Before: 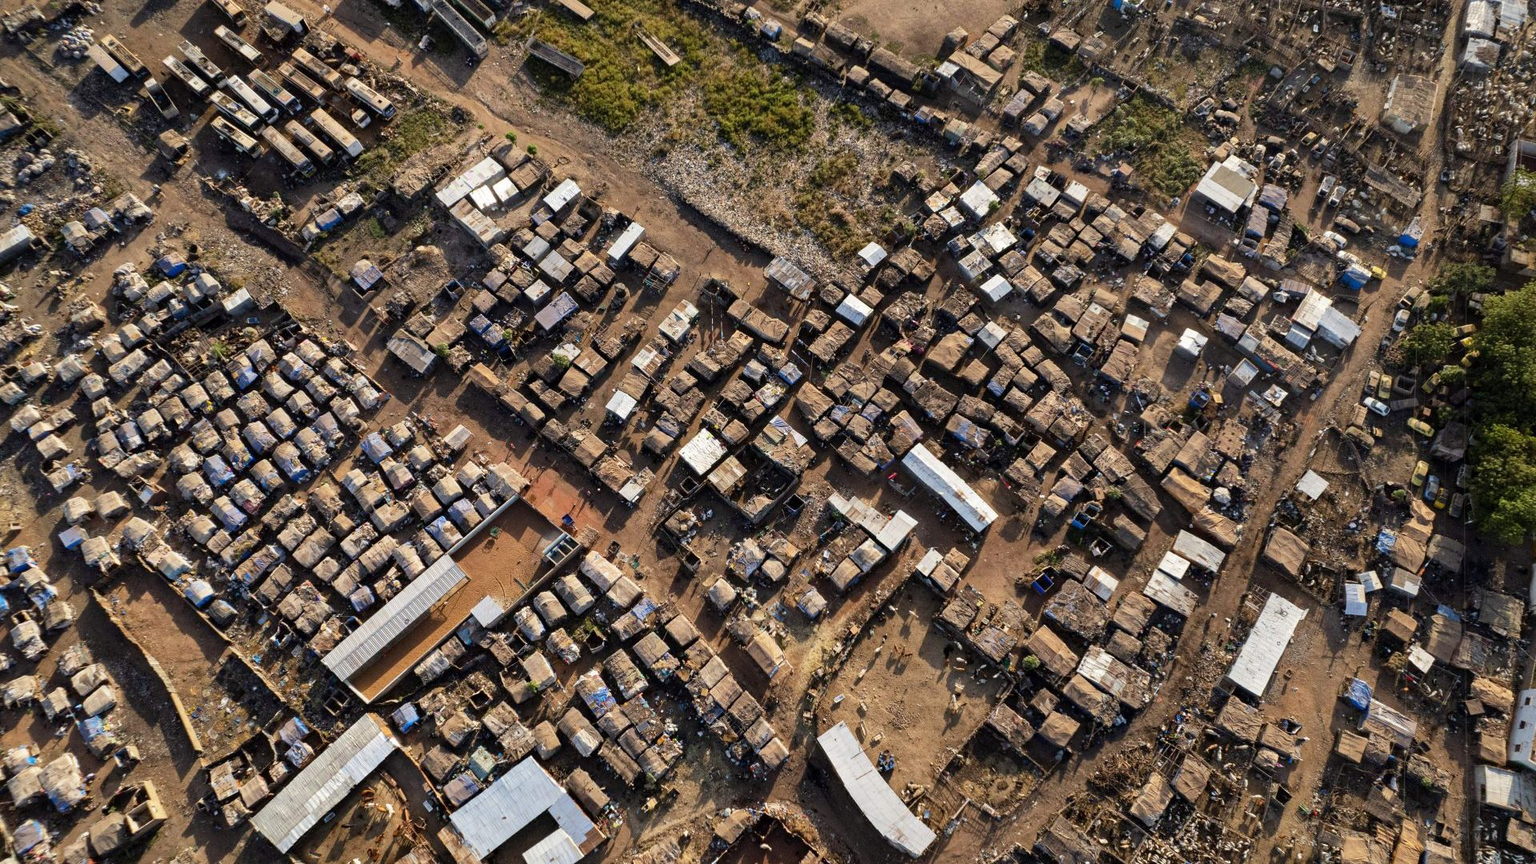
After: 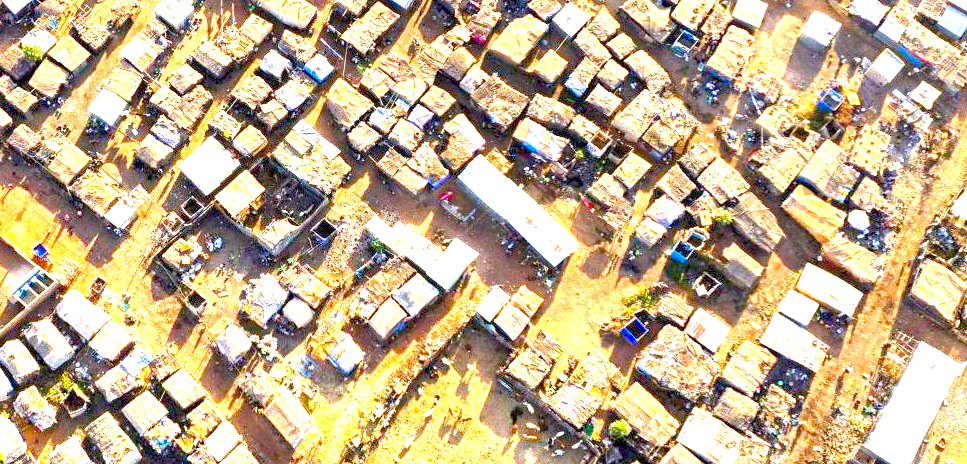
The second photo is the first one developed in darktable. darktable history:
exposure: black level correction 0.001, exposure 2.513 EV, compensate highlight preservation false
color balance rgb: linear chroma grading › global chroma 9.84%, perceptual saturation grading › global saturation 35.774%, perceptual saturation grading › shadows 35.511%, perceptual brilliance grading › global brilliance 17.378%, contrast -19.994%
crop: left 34.855%, top 36.988%, right 14.759%, bottom 19.984%
